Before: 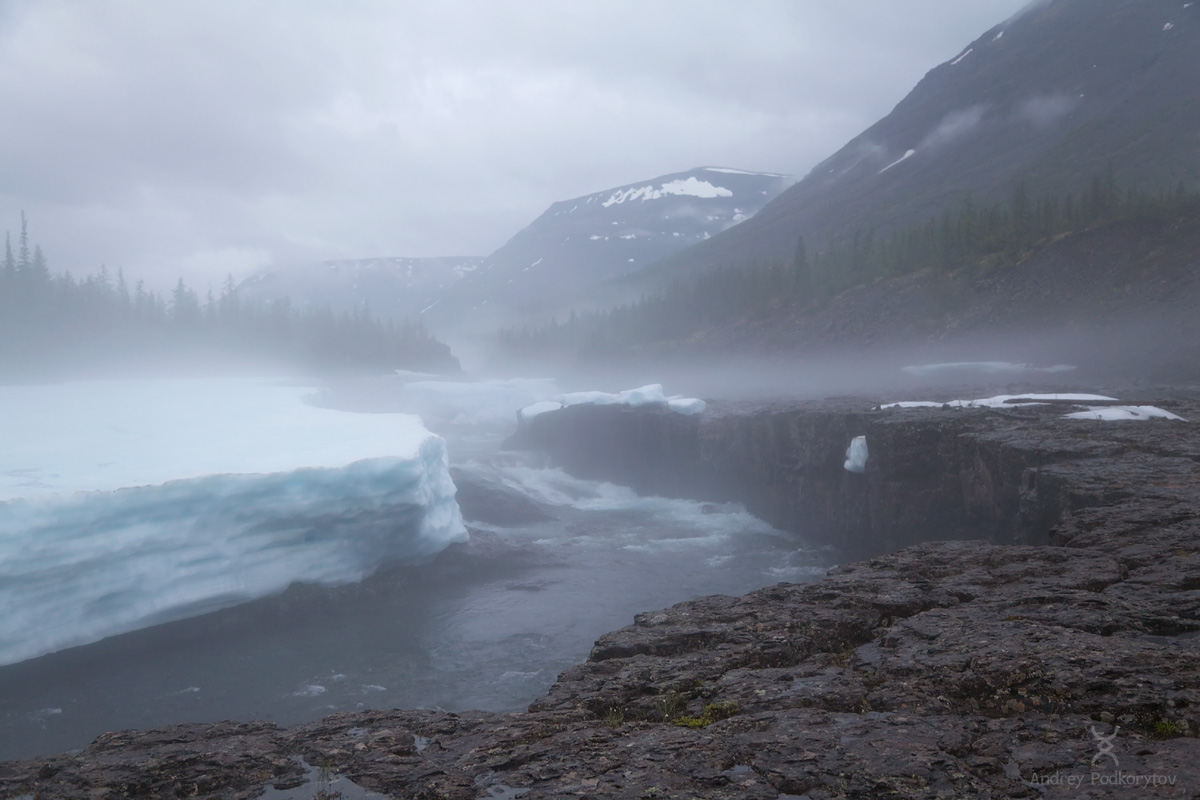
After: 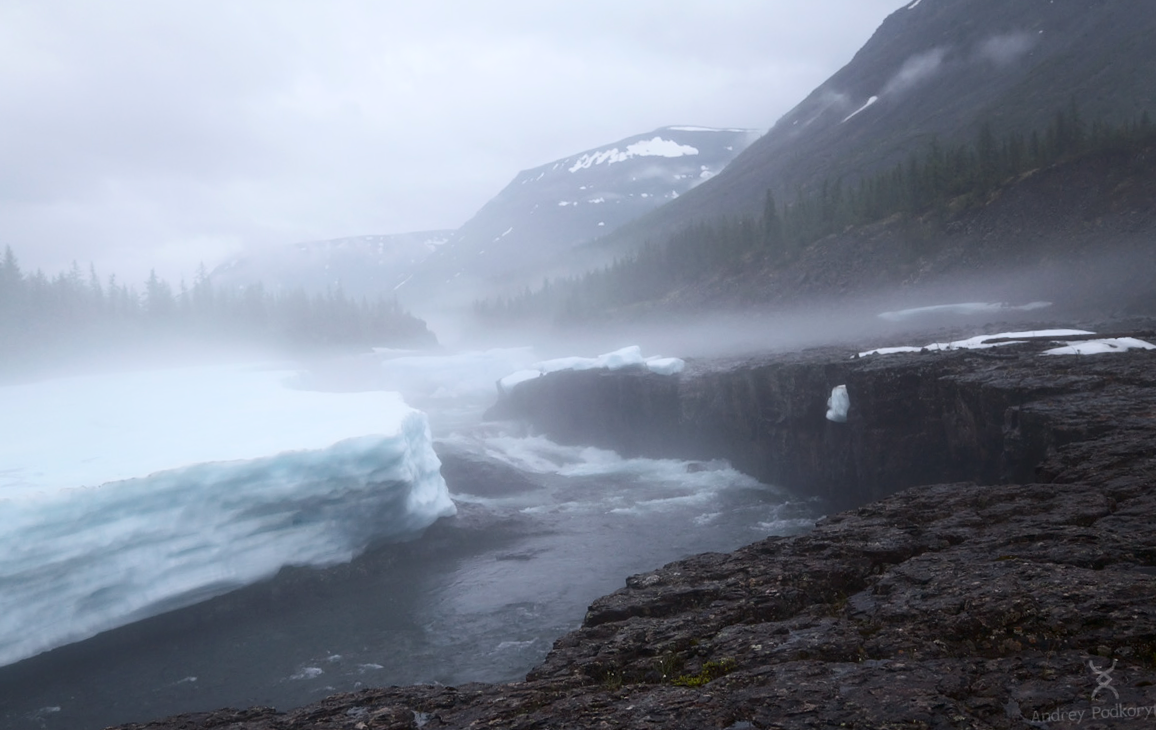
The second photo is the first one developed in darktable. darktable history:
contrast brightness saturation: contrast 0.28
rotate and perspective: rotation -3.52°, crop left 0.036, crop right 0.964, crop top 0.081, crop bottom 0.919
